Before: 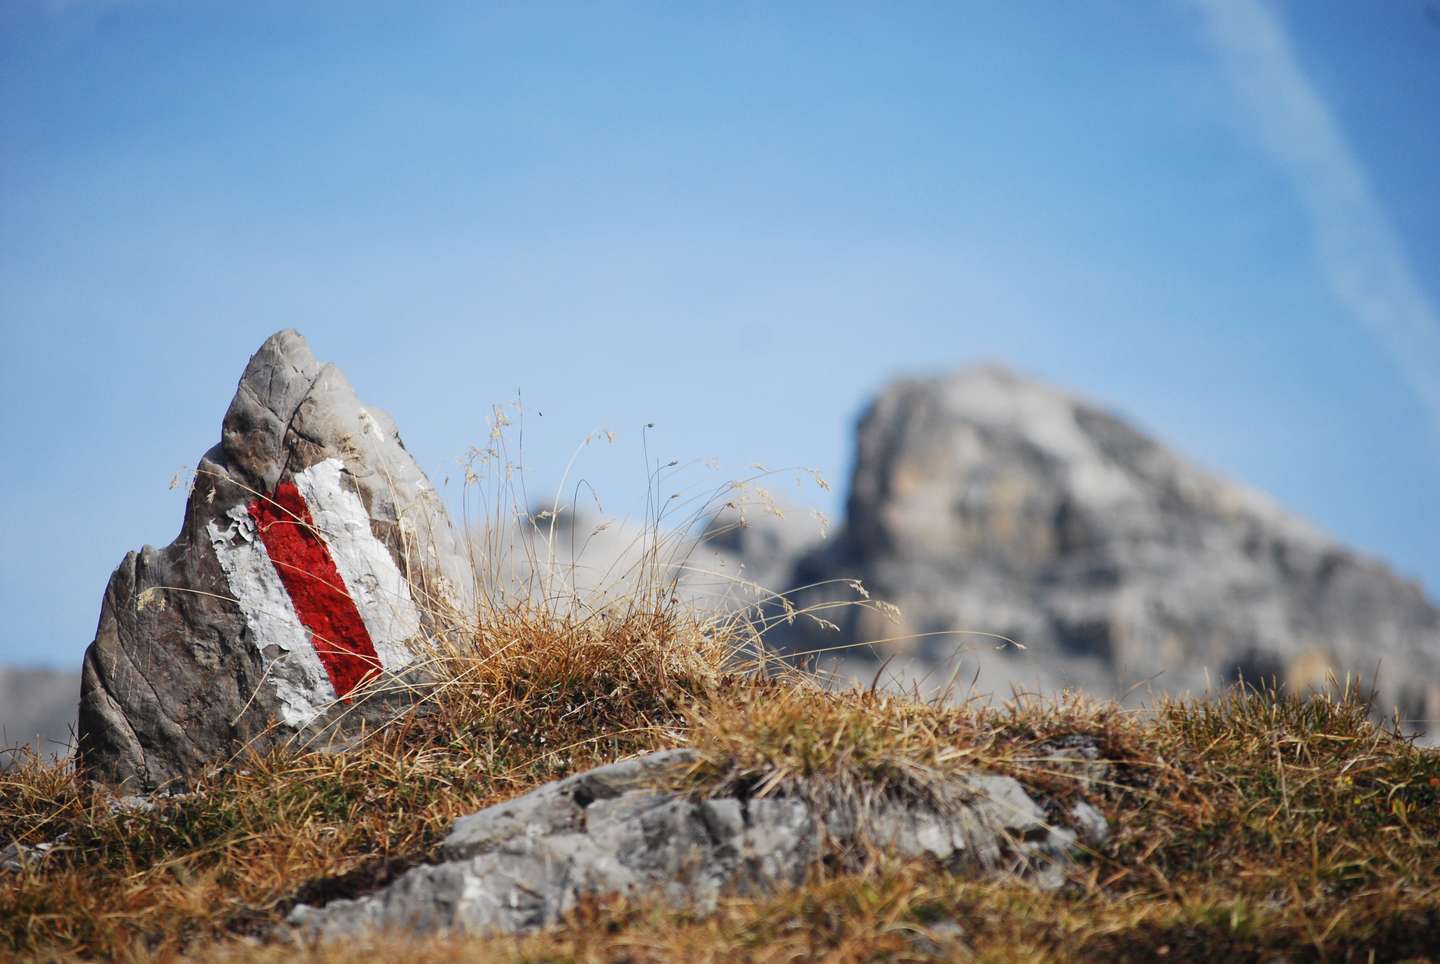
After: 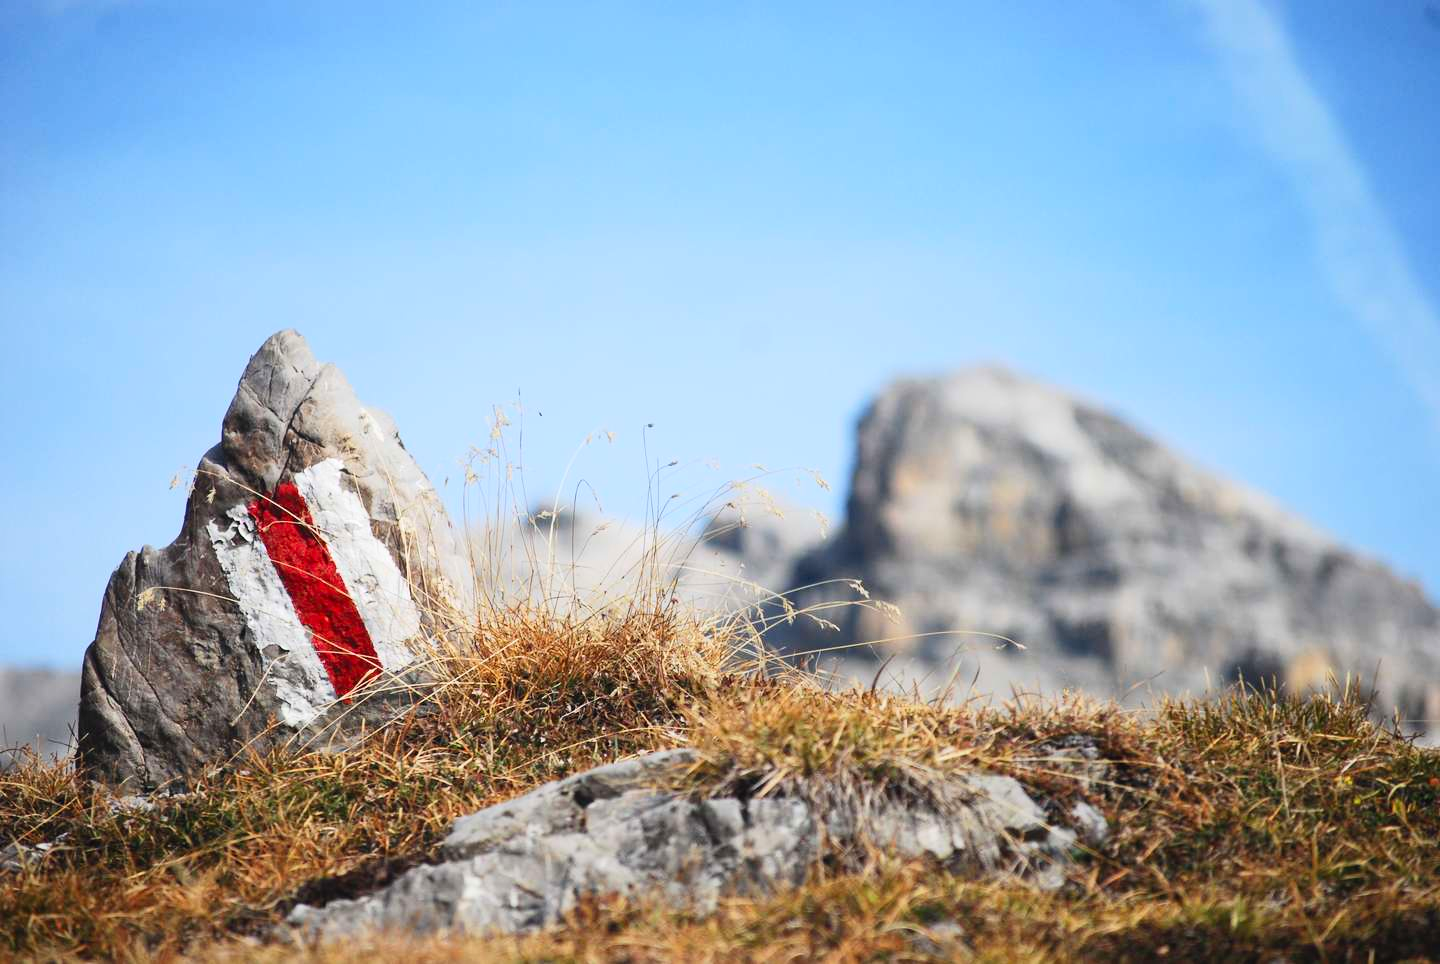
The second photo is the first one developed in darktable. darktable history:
contrast brightness saturation: contrast 0.197, brightness 0.163, saturation 0.22
